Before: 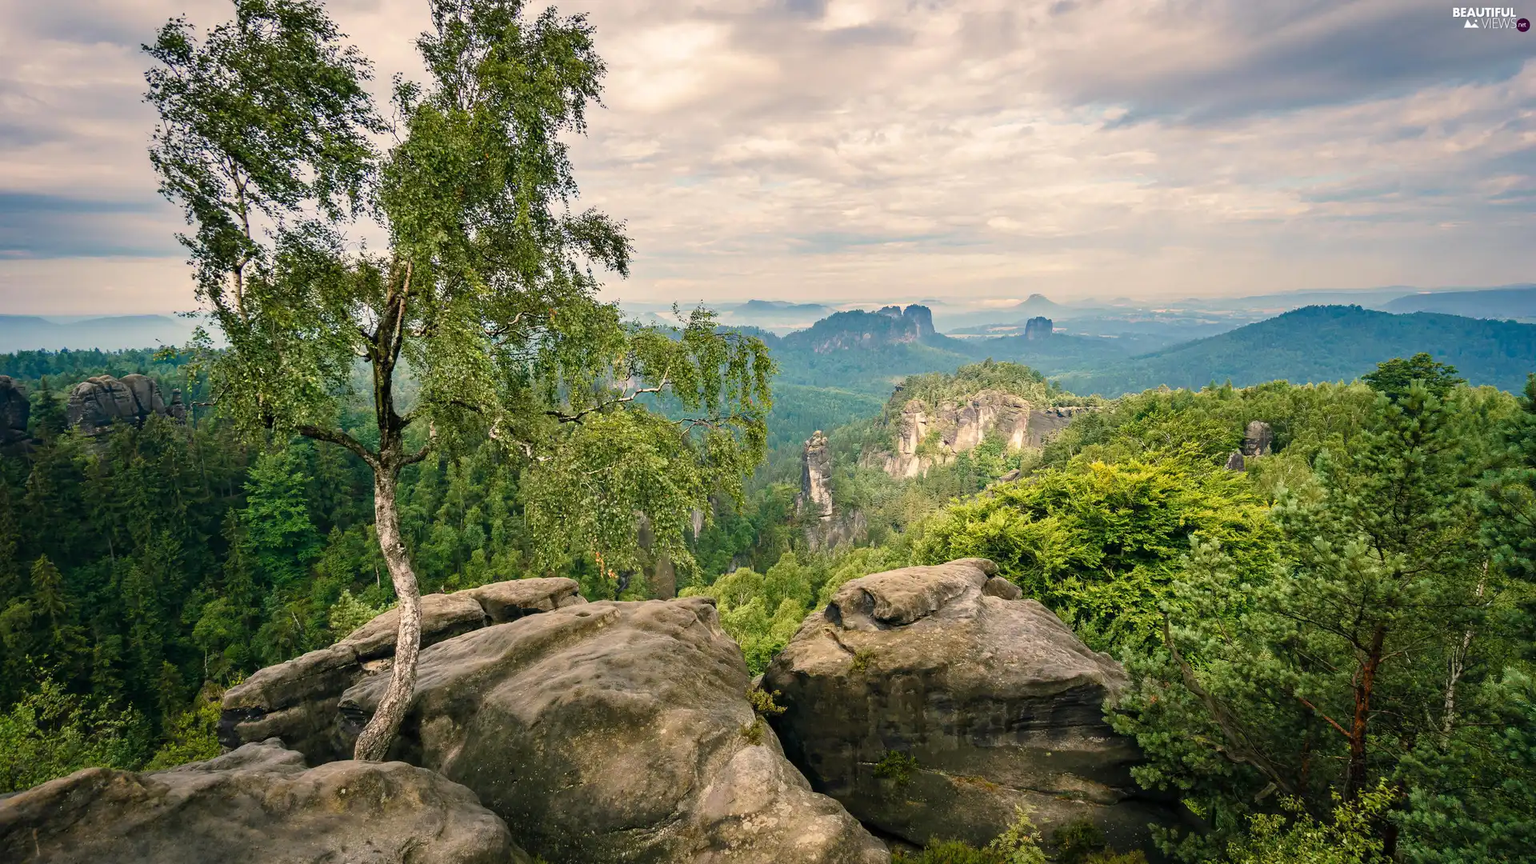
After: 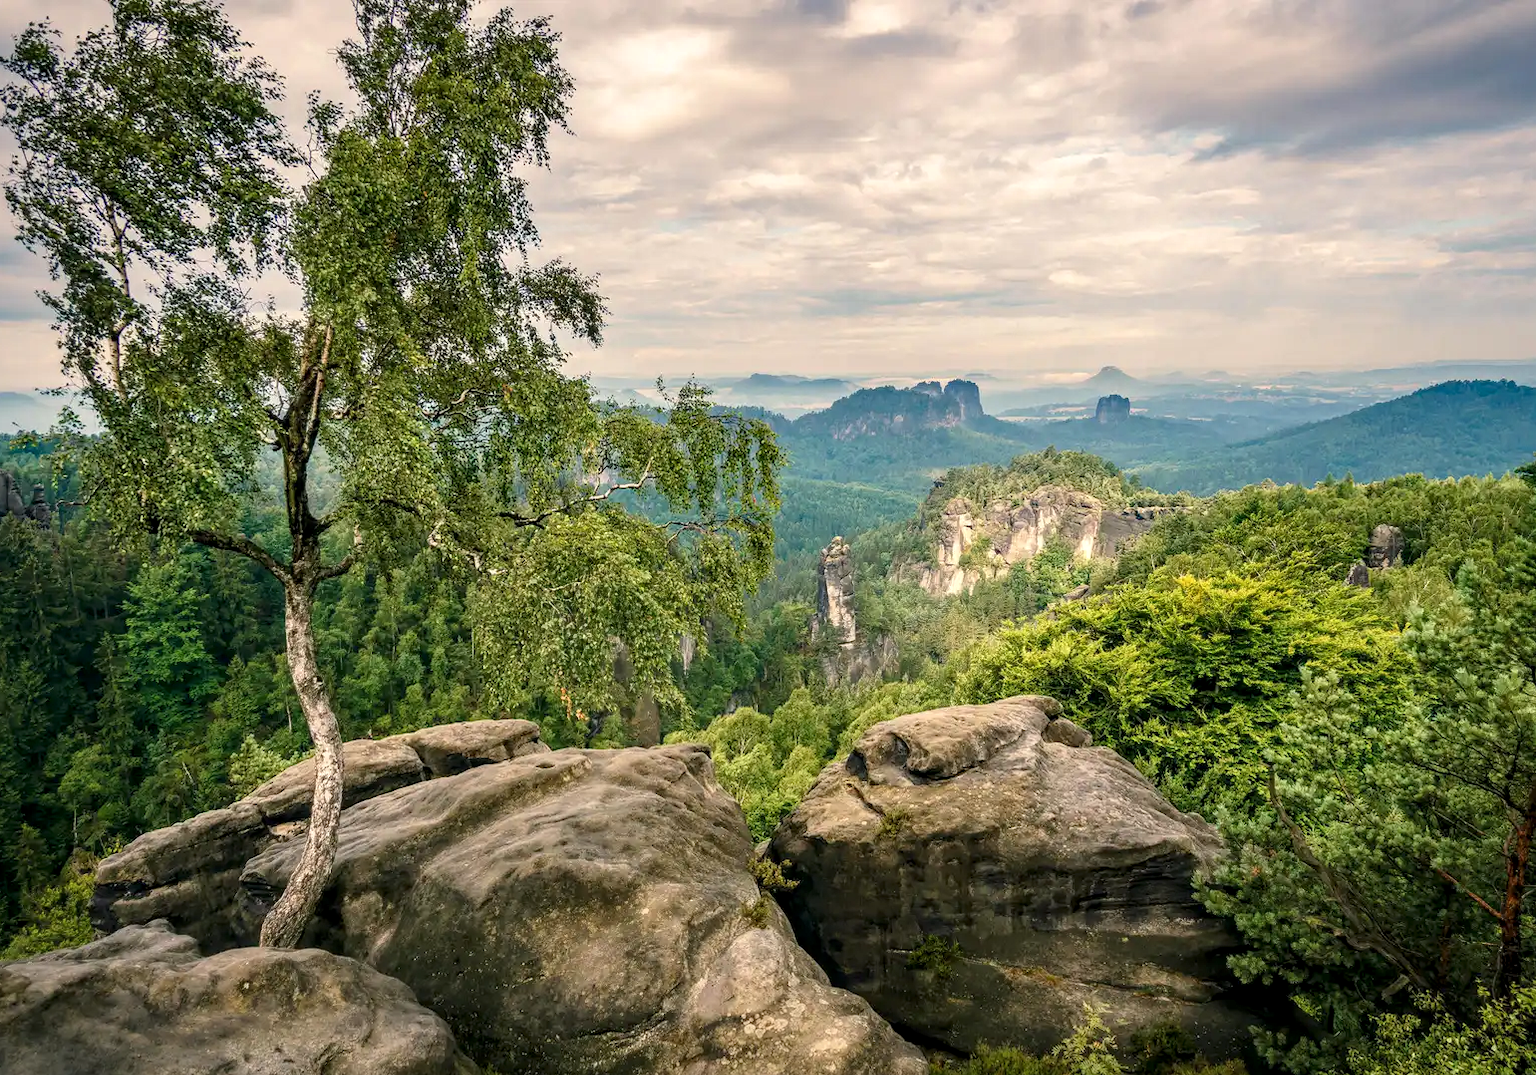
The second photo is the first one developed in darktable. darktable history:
crop and rotate: left 9.483%, right 10.241%
local contrast: detail 130%
